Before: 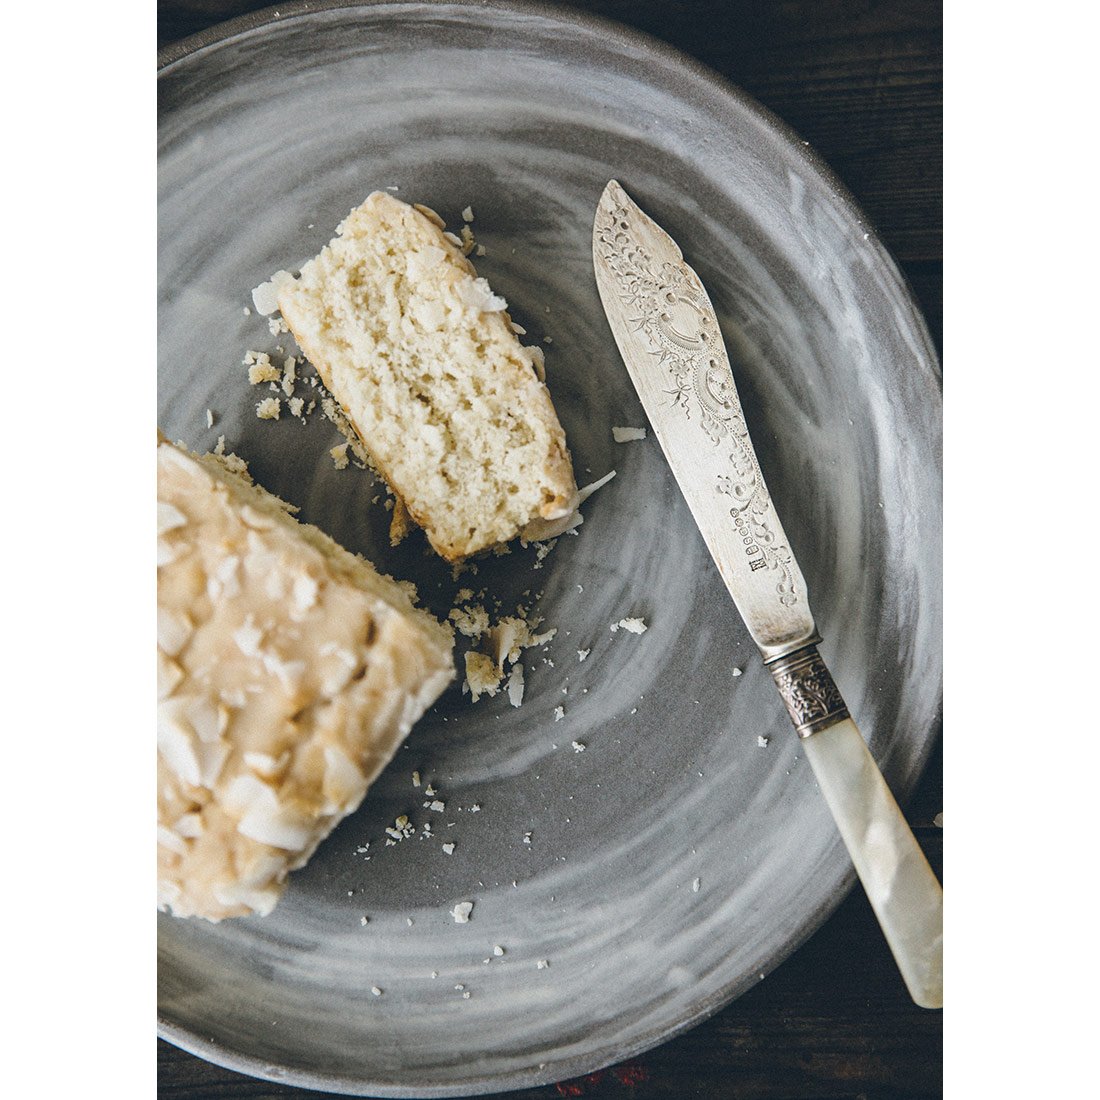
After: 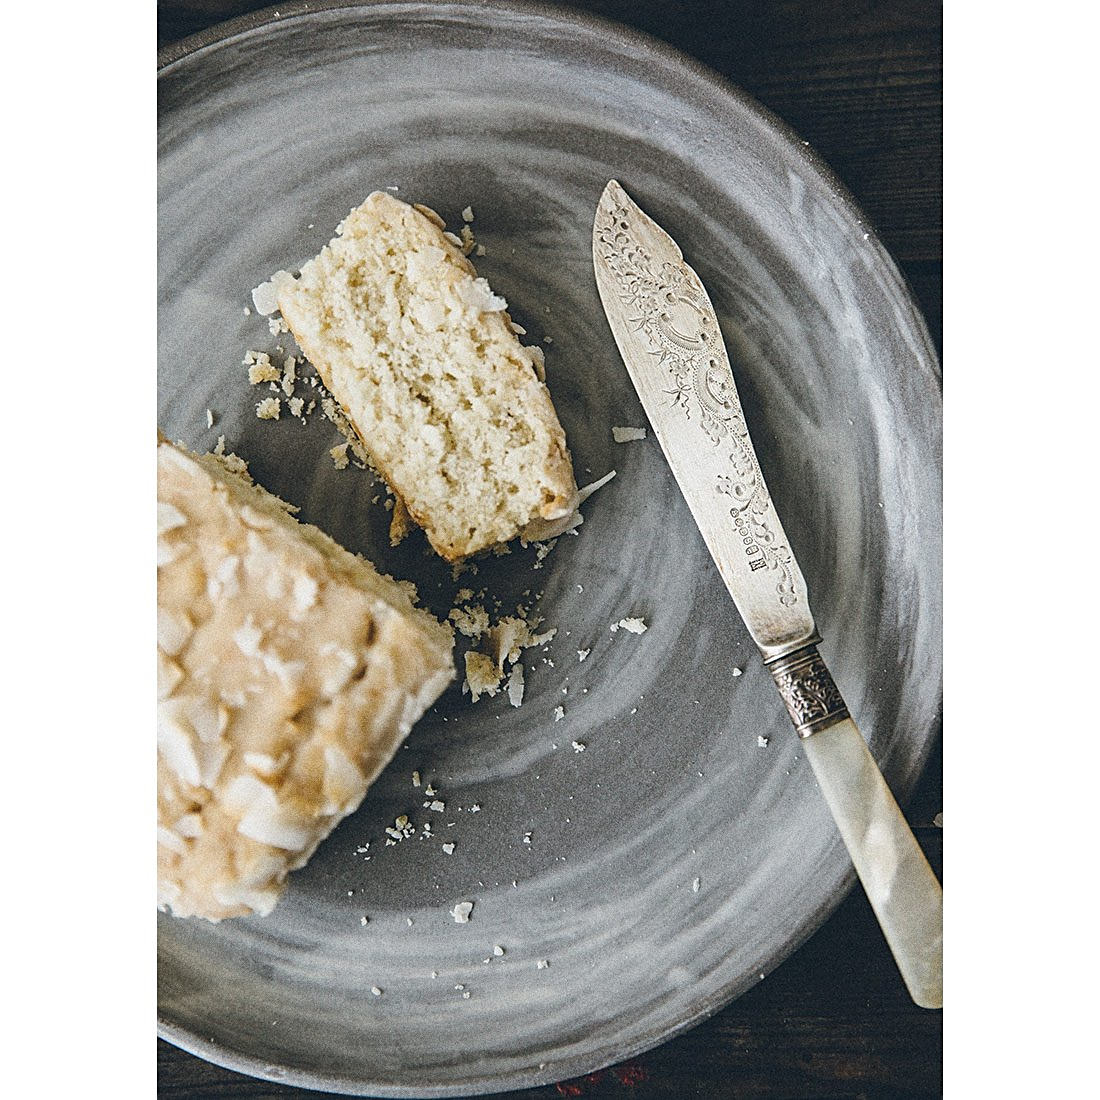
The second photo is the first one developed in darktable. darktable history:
sharpen: on, module defaults
grain: coarseness 0.09 ISO, strength 40%
